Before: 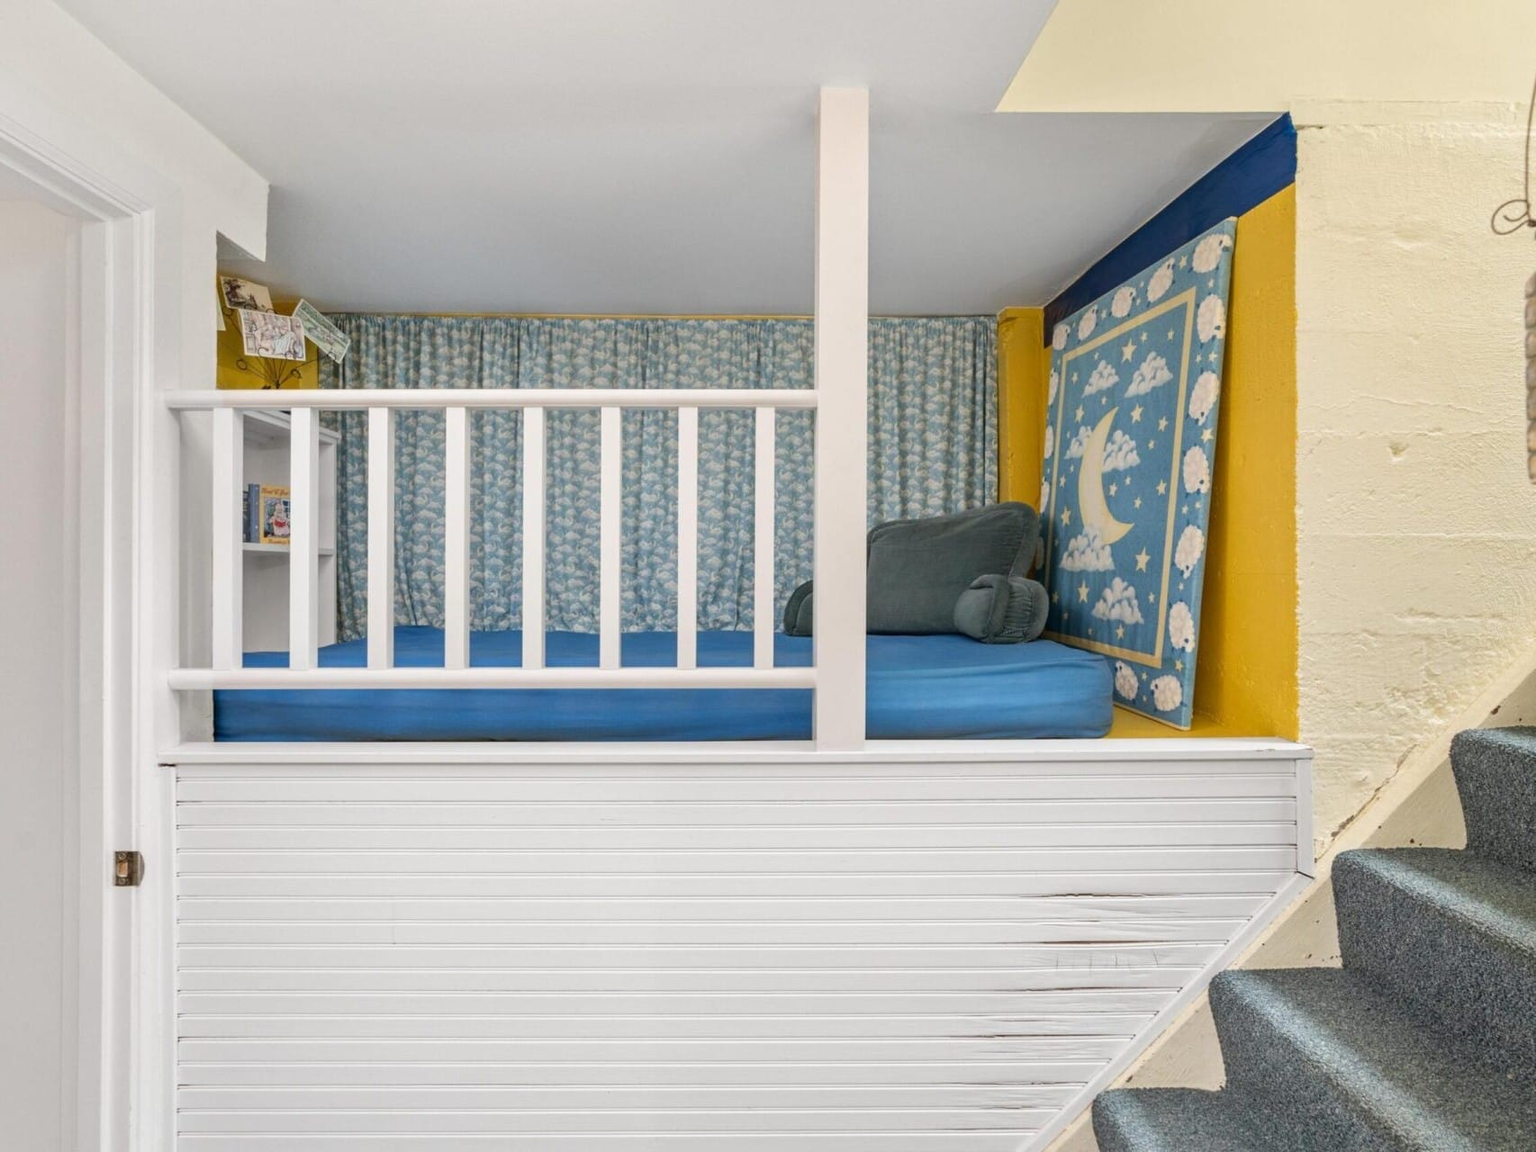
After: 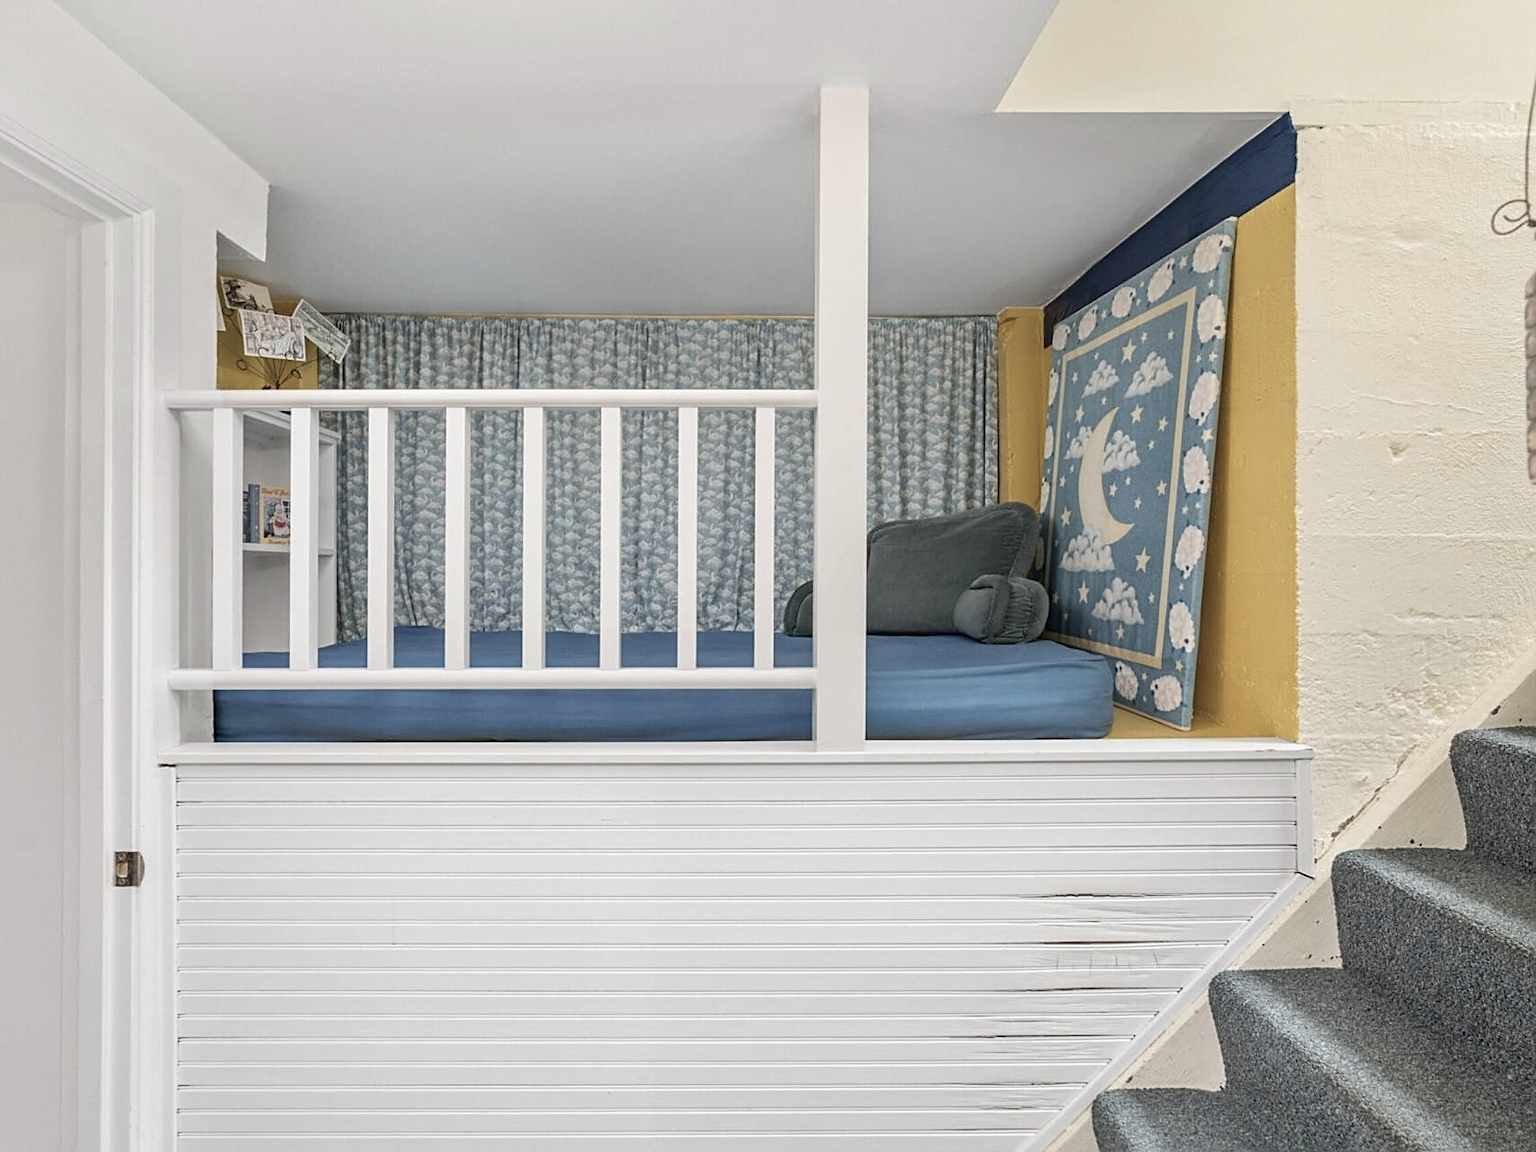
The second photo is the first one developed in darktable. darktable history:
sharpen: on, module defaults
color correction: highlights b* -0.021, saturation 0.579
